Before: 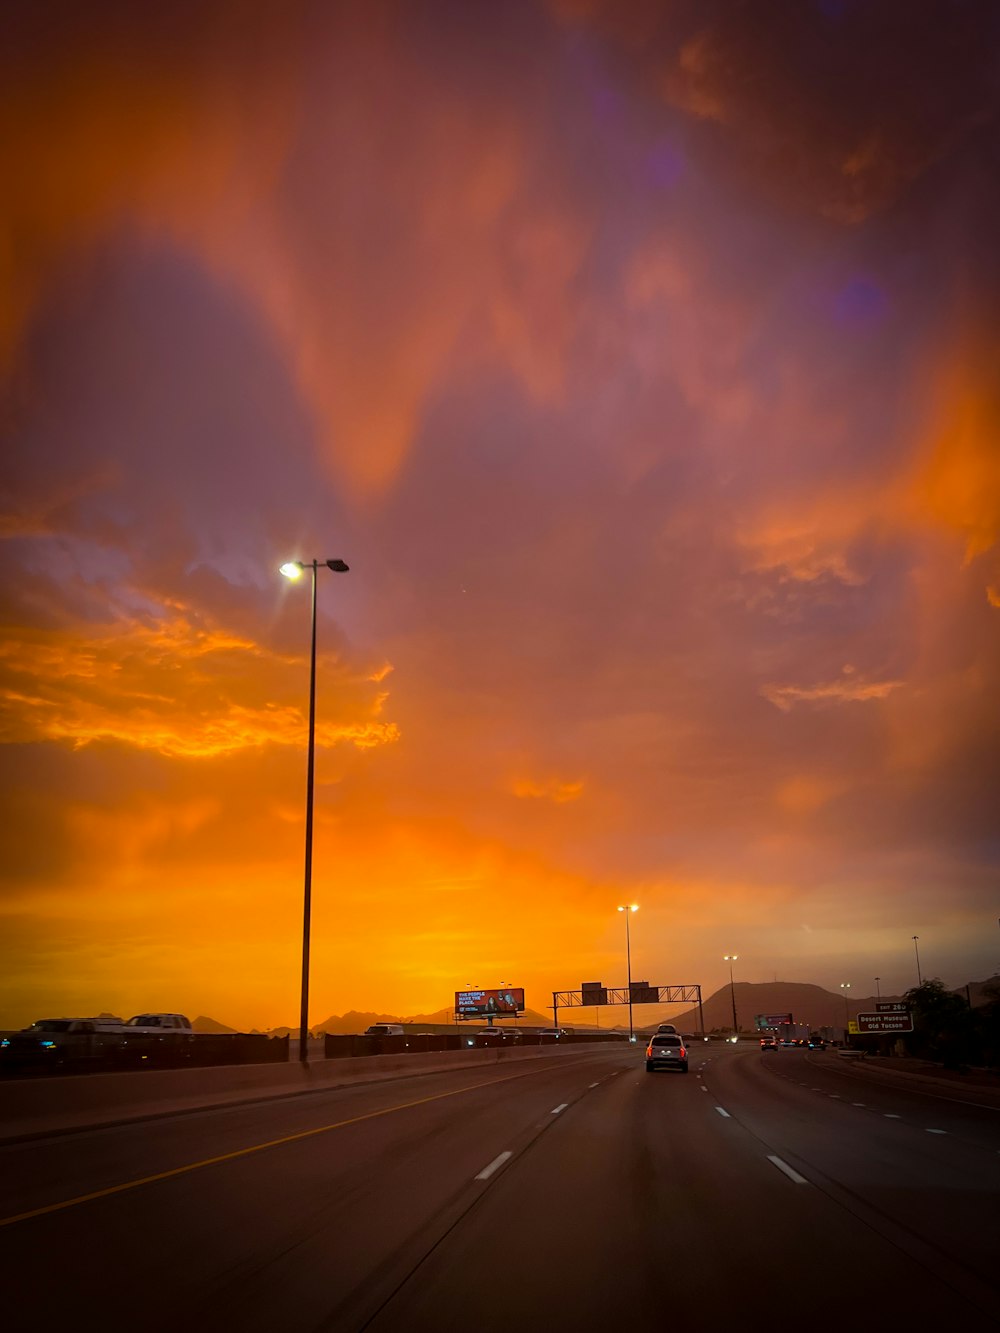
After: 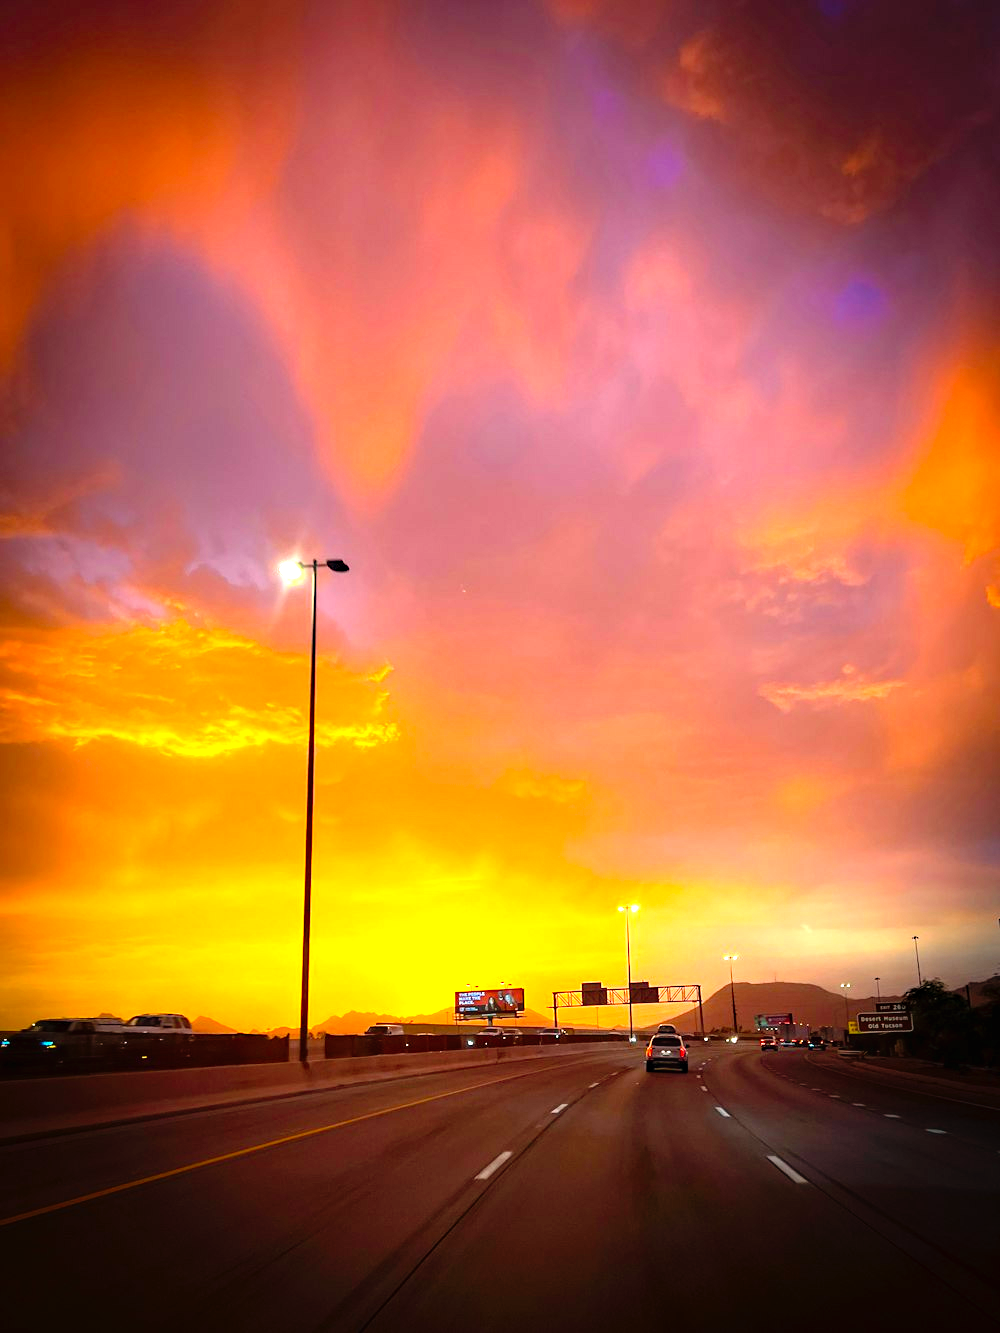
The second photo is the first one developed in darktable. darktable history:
tone curve: curves: ch0 [(0, 0) (0.003, 0.001) (0.011, 0.004) (0.025, 0.011) (0.044, 0.021) (0.069, 0.028) (0.1, 0.036) (0.136, 0.051) (0.177, 0.085) (0.224, 0.127) (0.277, 0.193) (0.335, 0.266) (0.399, 0.338) (0.468, 0.419) (0.543, 0.504) (0.623, 0.593) (0.709, 0.689) (0.801, 0.784) (0.898, 0.888) (1, 1)], preserve colors none
contrast equalizer: octaves 7, y [[0.6 ×6], [0.55 ×6], [0 ×6], [0 ×6], [0 ×6]], mix -0.22
exposure: black level correction 0, exposure 1.739 EV, compensate highlight preservation false
haze removal: compatibility mode true, adaptive false
